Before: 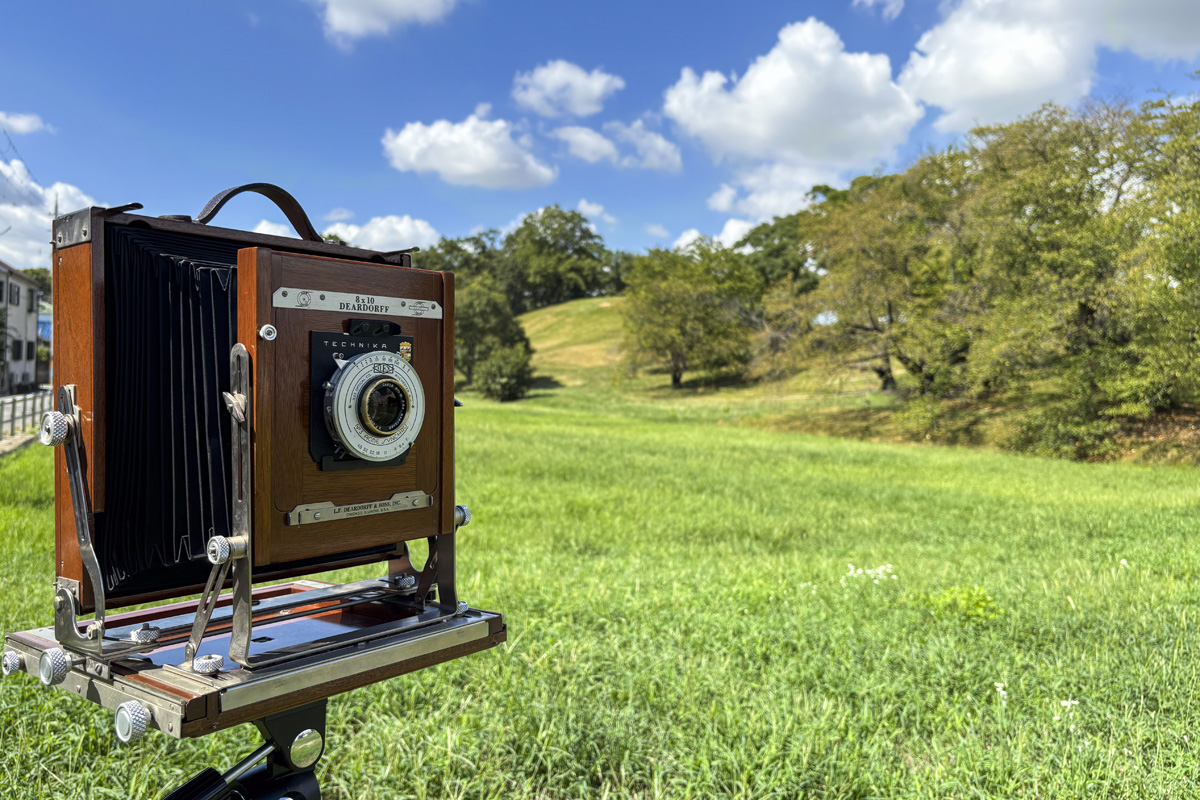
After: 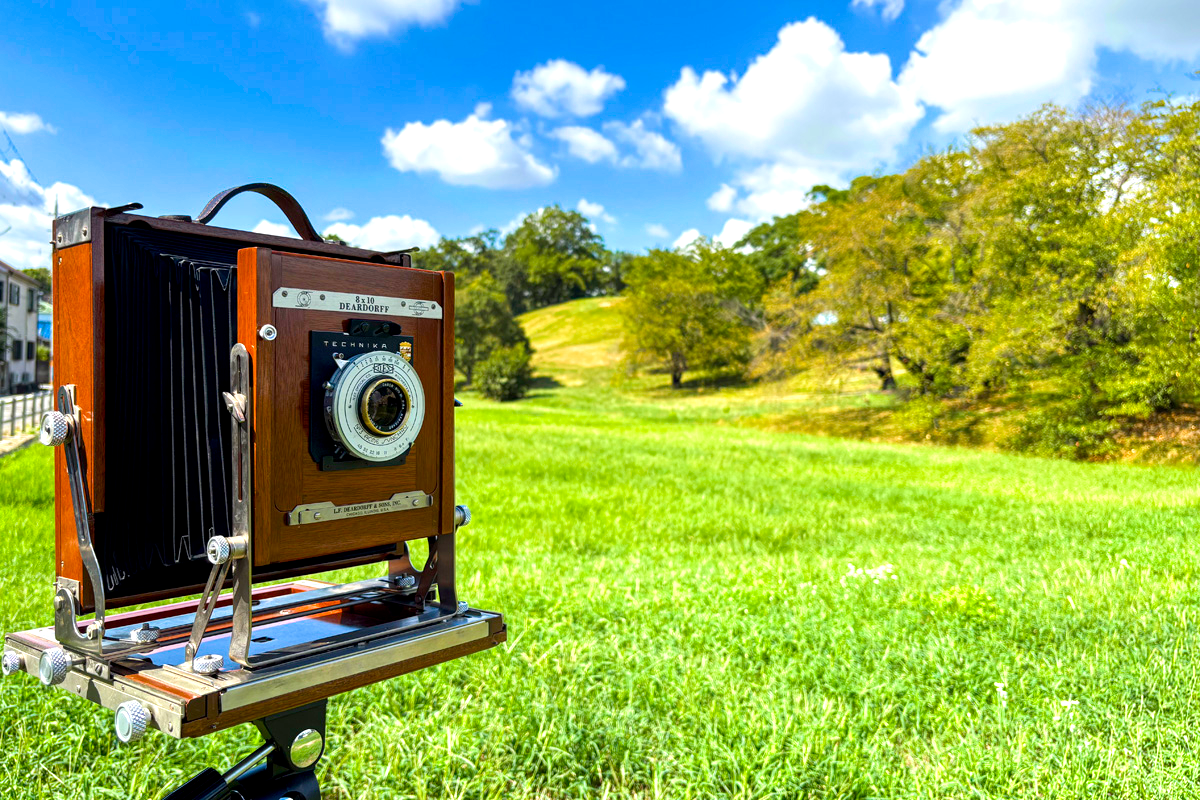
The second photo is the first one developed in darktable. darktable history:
exposure: black level correction 0.001, exposure 0.5 EV, compensate exposure bias true, compensate highlight preservation false
velvia: strength 32%, mid-tones bias 0.2
